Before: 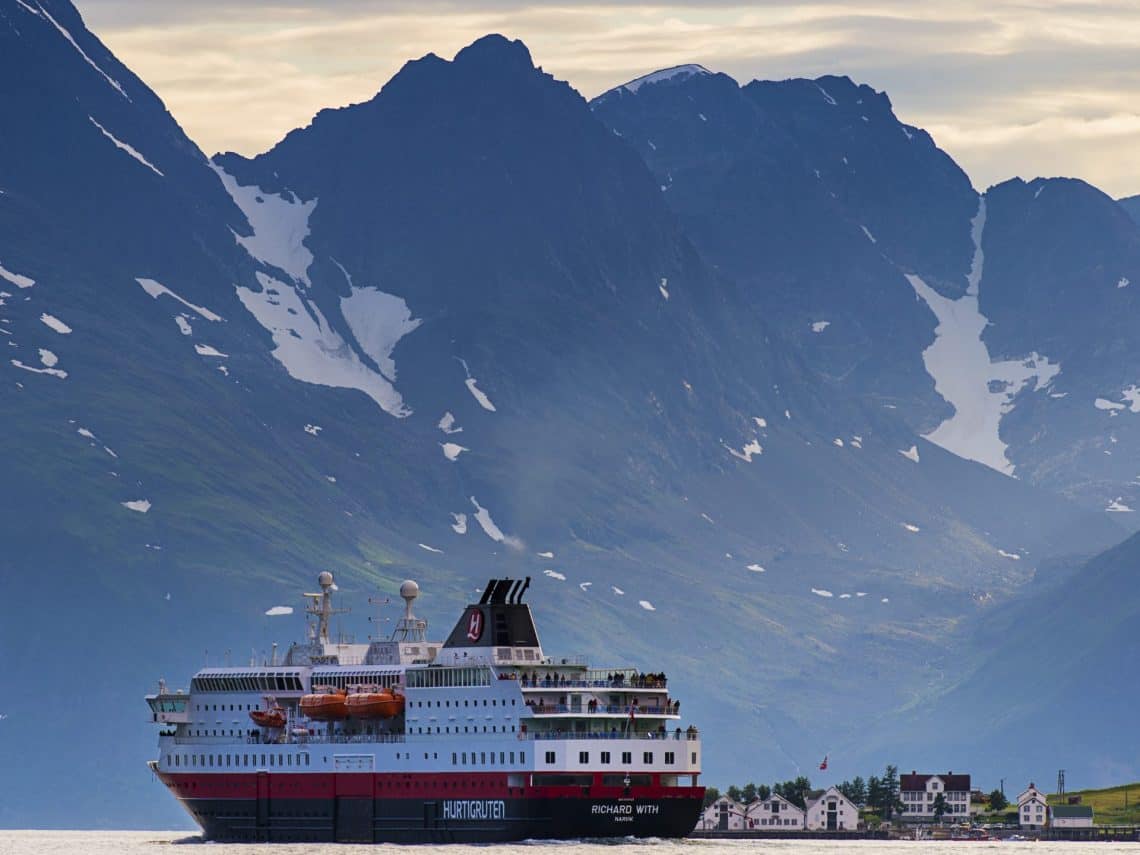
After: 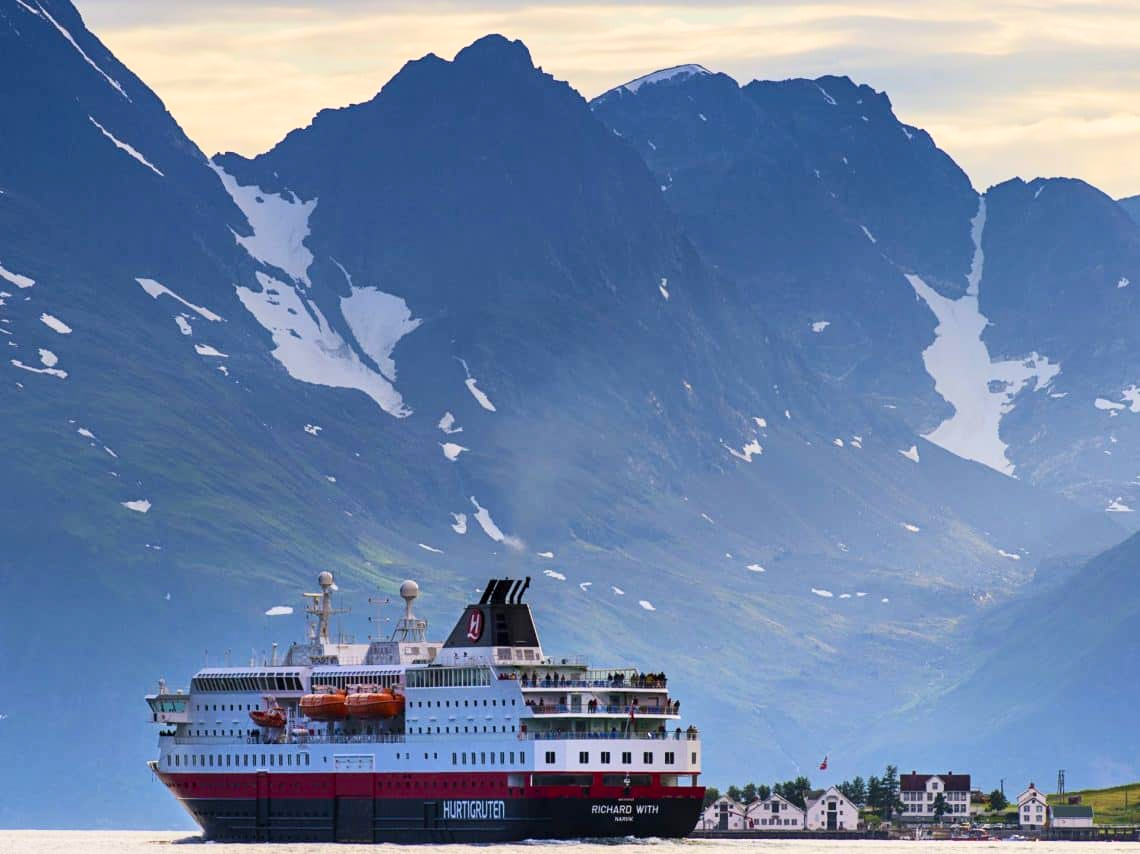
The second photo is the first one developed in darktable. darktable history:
exposure: black level correction 0.001, compensate highlight preservation false
crop: bottom 0.071%
contrast brightness saturation: contrast 0.2, brightness 0.16, saturation 0.22
